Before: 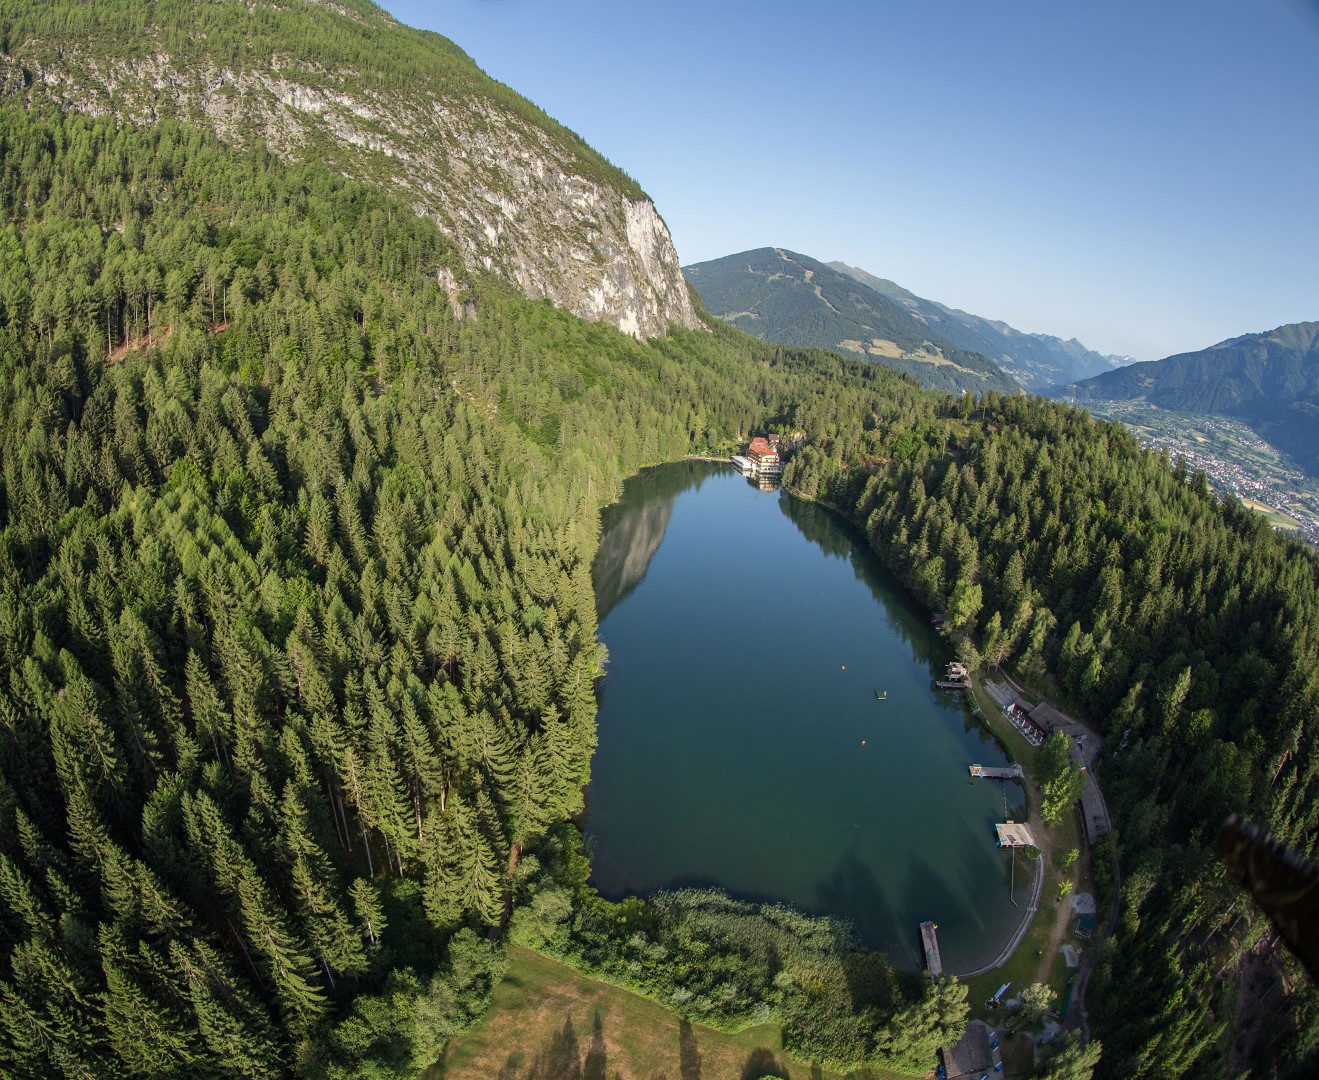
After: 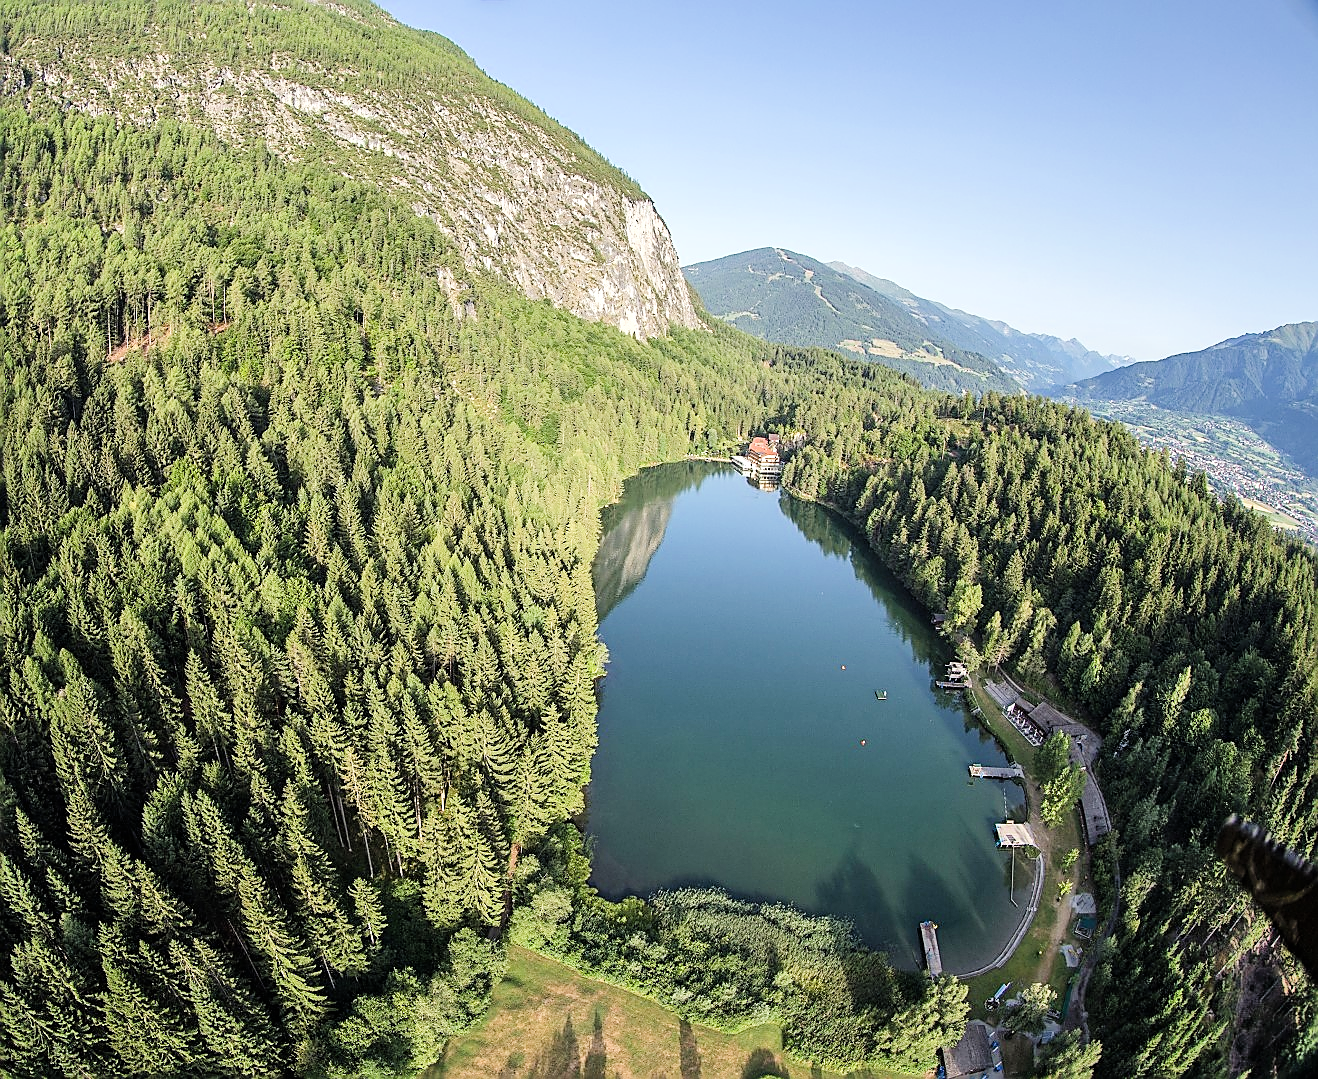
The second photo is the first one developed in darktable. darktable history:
crop: left 0.06%
shadows and highlights: radius 45.48, white point adjustment 6.46, compress 79.79%, soften with gaussian
sharpen: radius 1.357, amount 1.238, threshold 0.677
filmic rgb: black relative exposure -7.65 EV, white relative exposure 4.56 EV, hardness 3.61
exposure: black level correction 0, exposure 1.099 EV, compensate exposure bias true, compensate highlight preservation false
